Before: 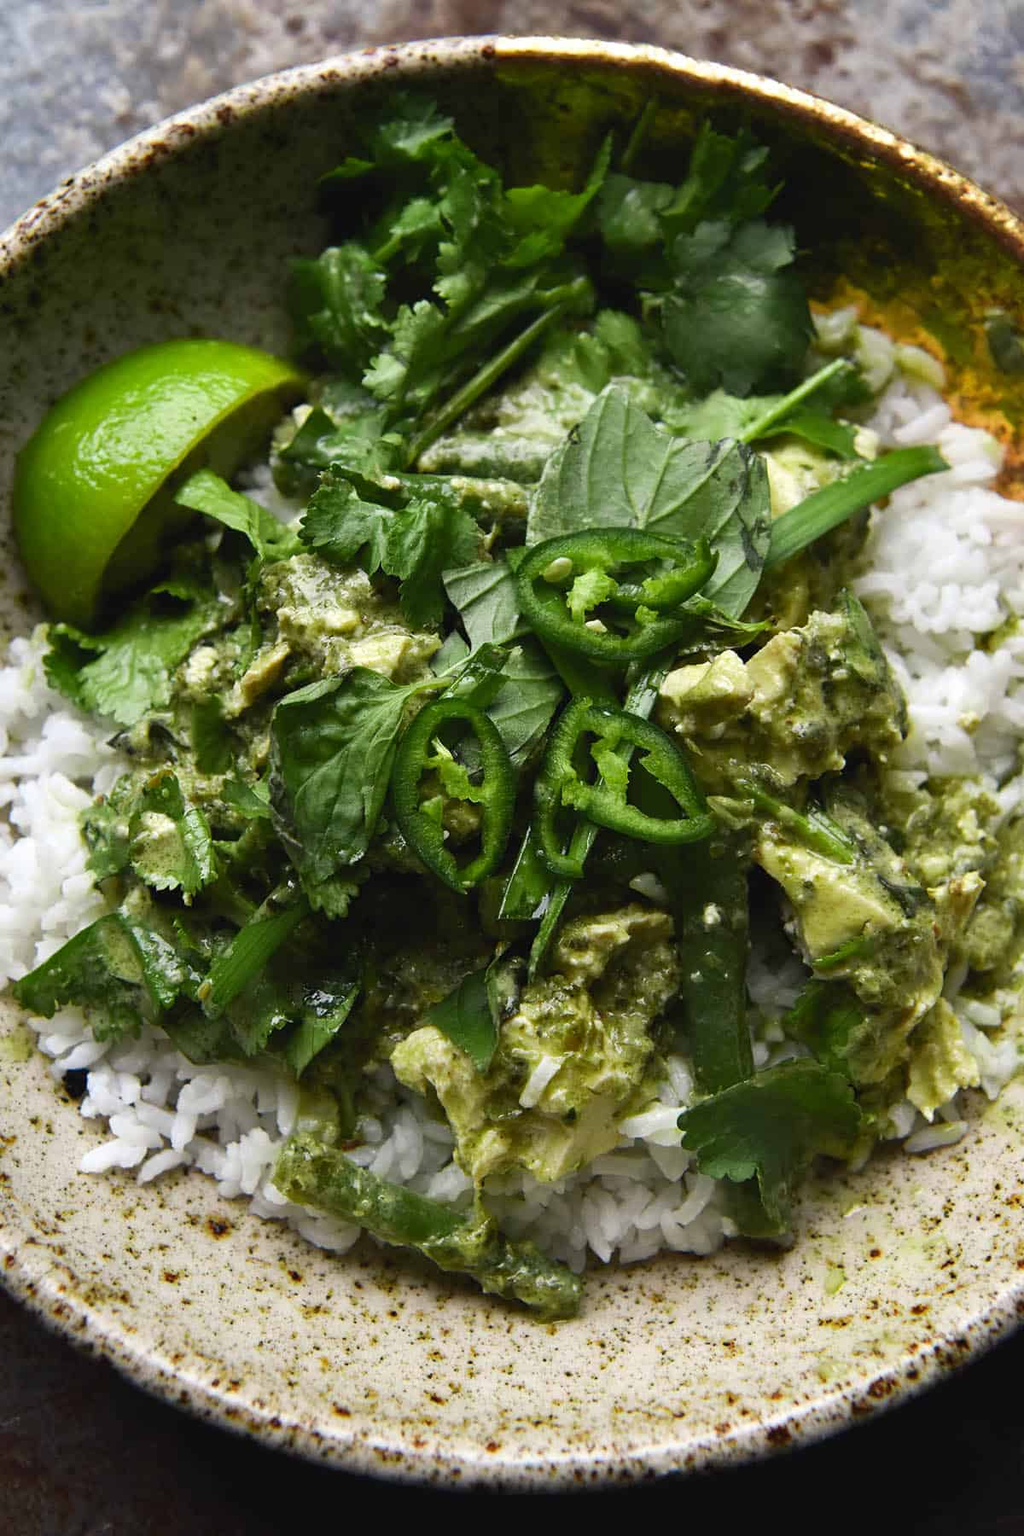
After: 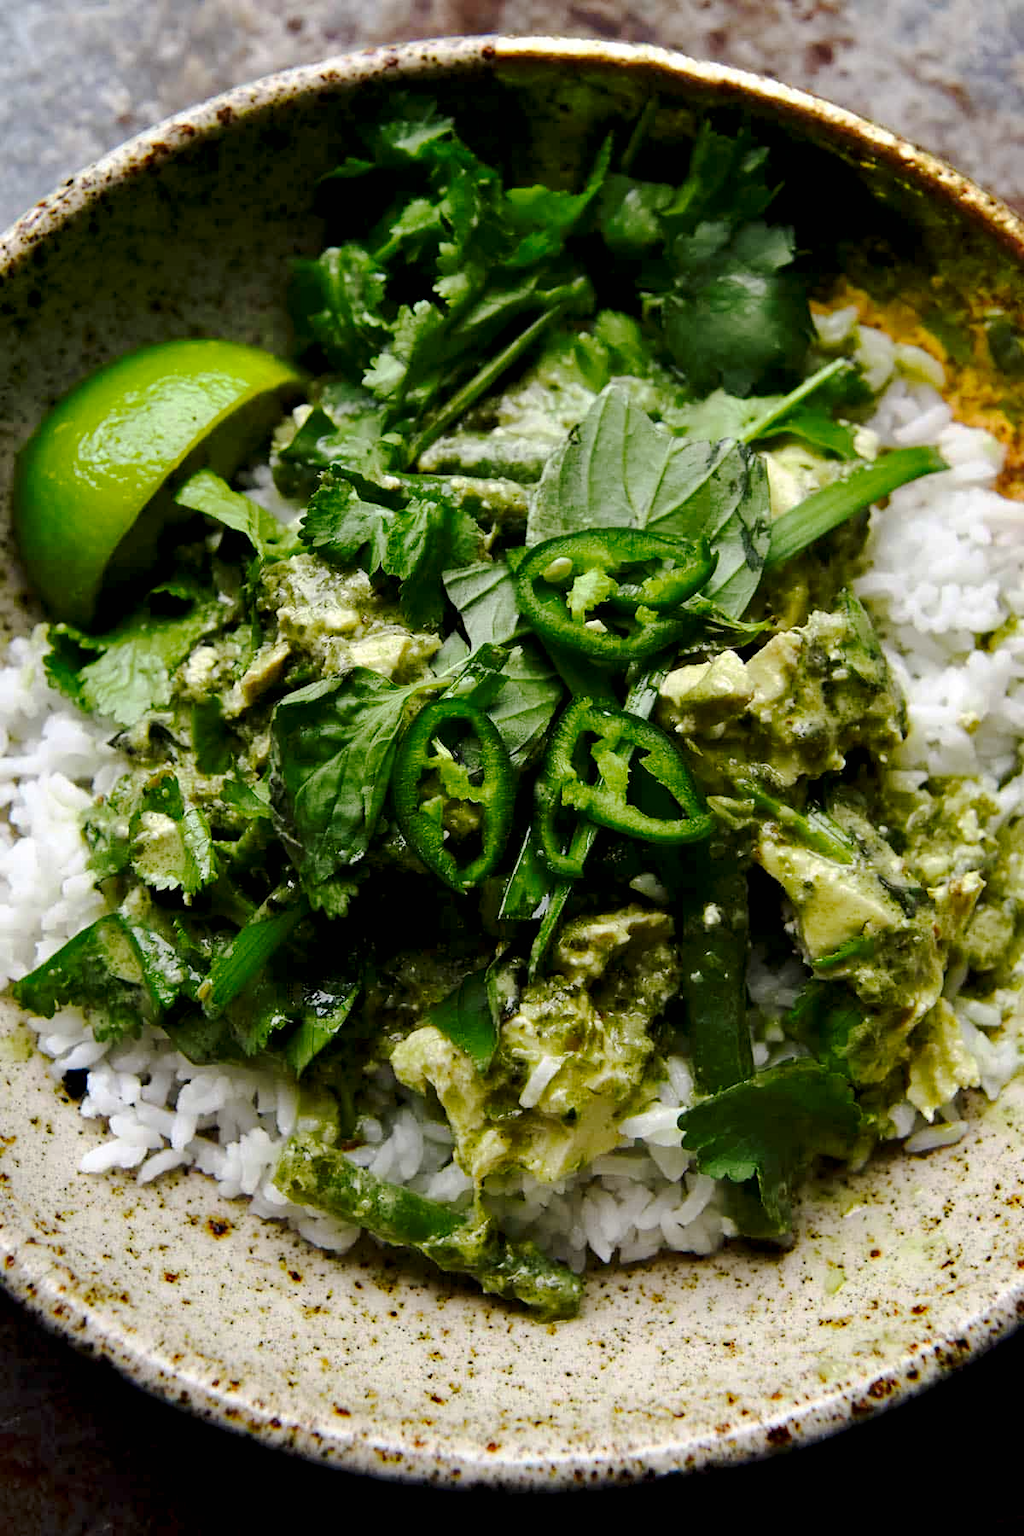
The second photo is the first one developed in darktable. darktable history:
exposure: black level correction 0.009, exposure 0.118 EV, compensate highlight preservation false
tone curve: curves: ch0 [(0, 0.003) (0.211, 0.174) (0.482, 0.519) (0.843, 0.821) (0.992, 0.971)]; ch1 [(0, 0) (0.276, 0.206) (0.393, 0.364) (0.482, 0.477) (0.506, 0.5) (0.523, 0.523) (0.572, 0.592) (0.635, 0.665) (0.695, 0.759) (1, 1)]; ch2 [(0, 0) (0.438, 0.456) (0.498, 0.497) (0.536, 0.527) (0.562, 0.584) (0.619, 0.602) (0.698, 0.698) (1, 1)], preserve colors none
